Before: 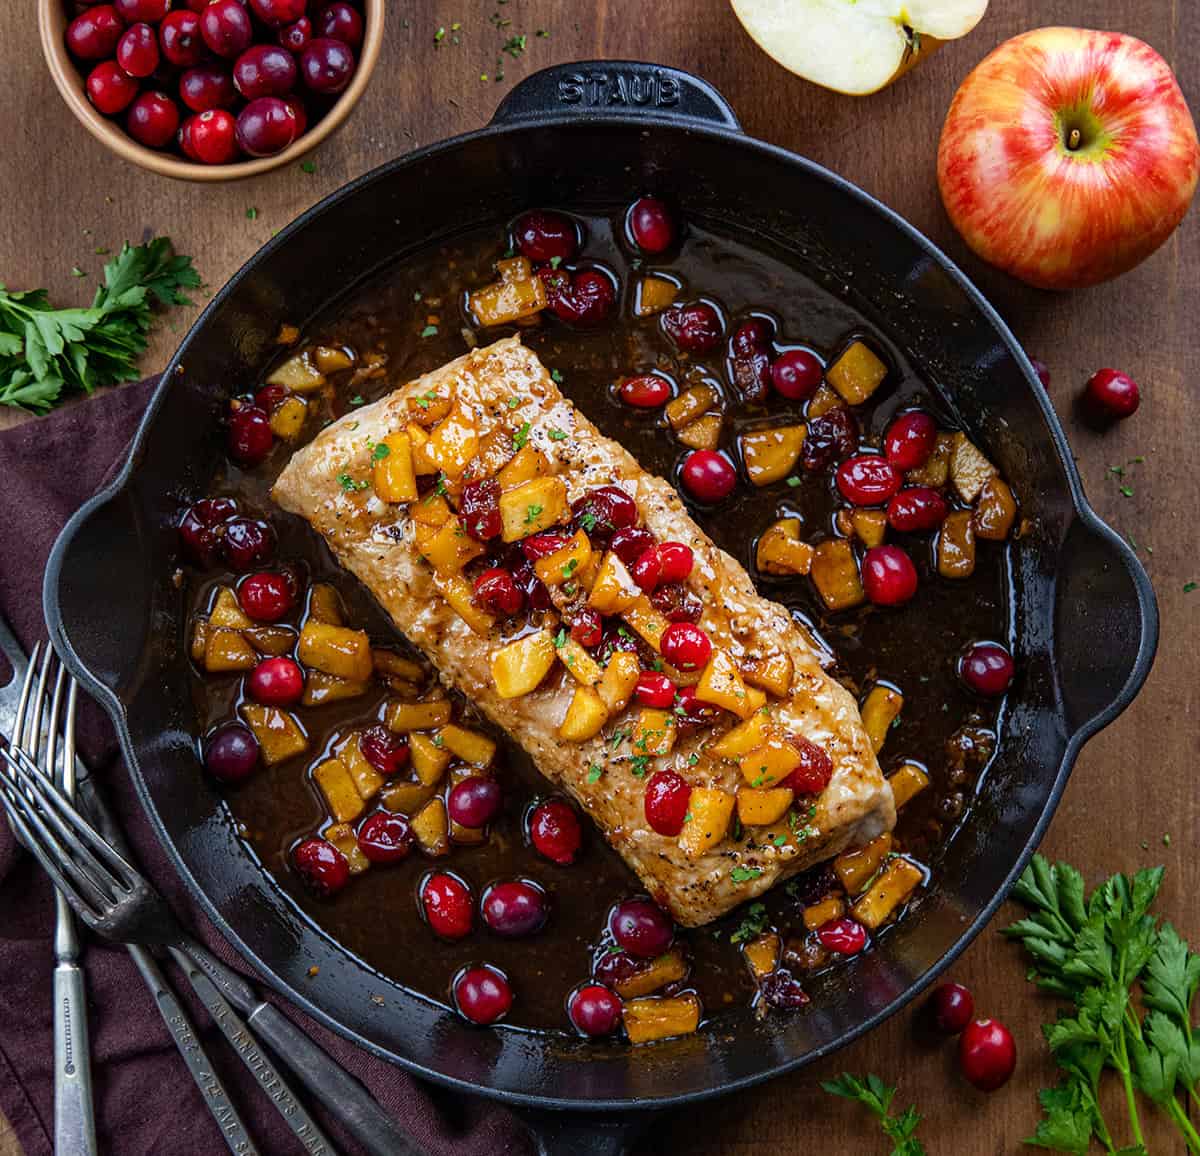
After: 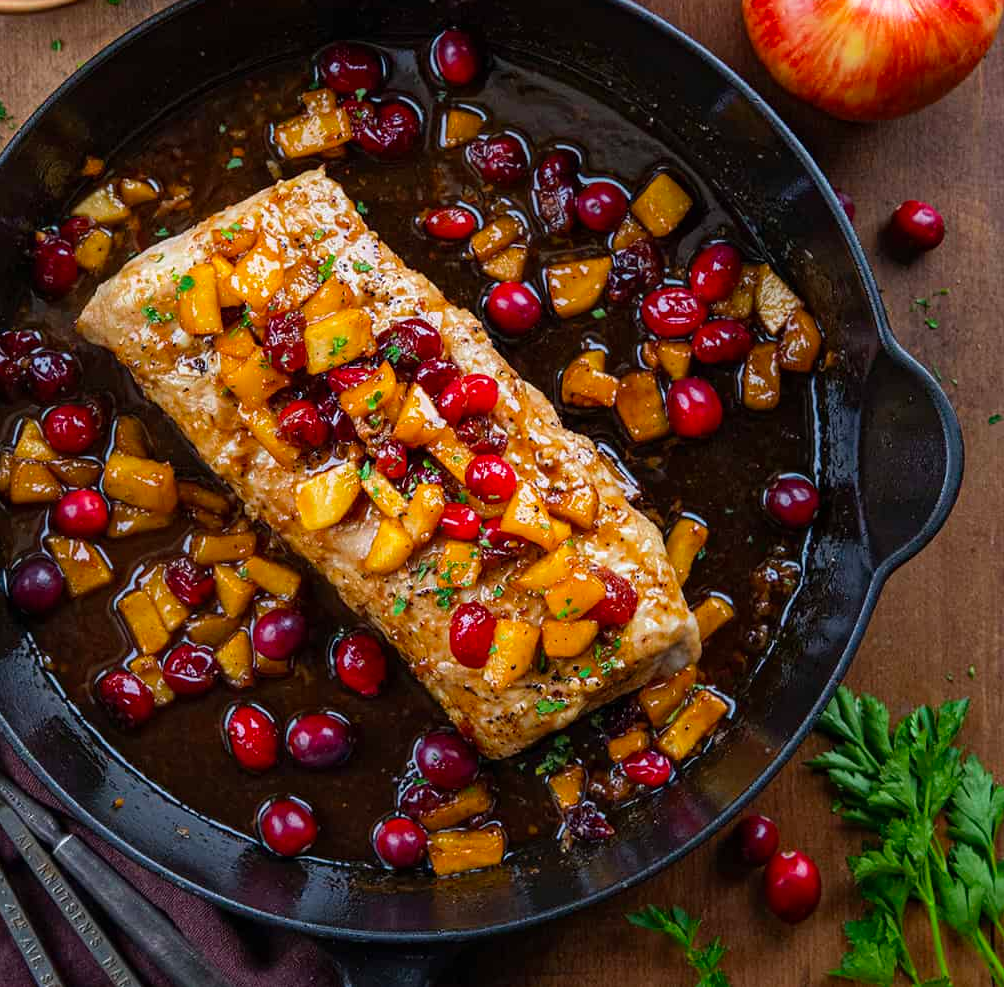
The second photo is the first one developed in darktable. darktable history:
crop: left 16.27%, top 14.551%
